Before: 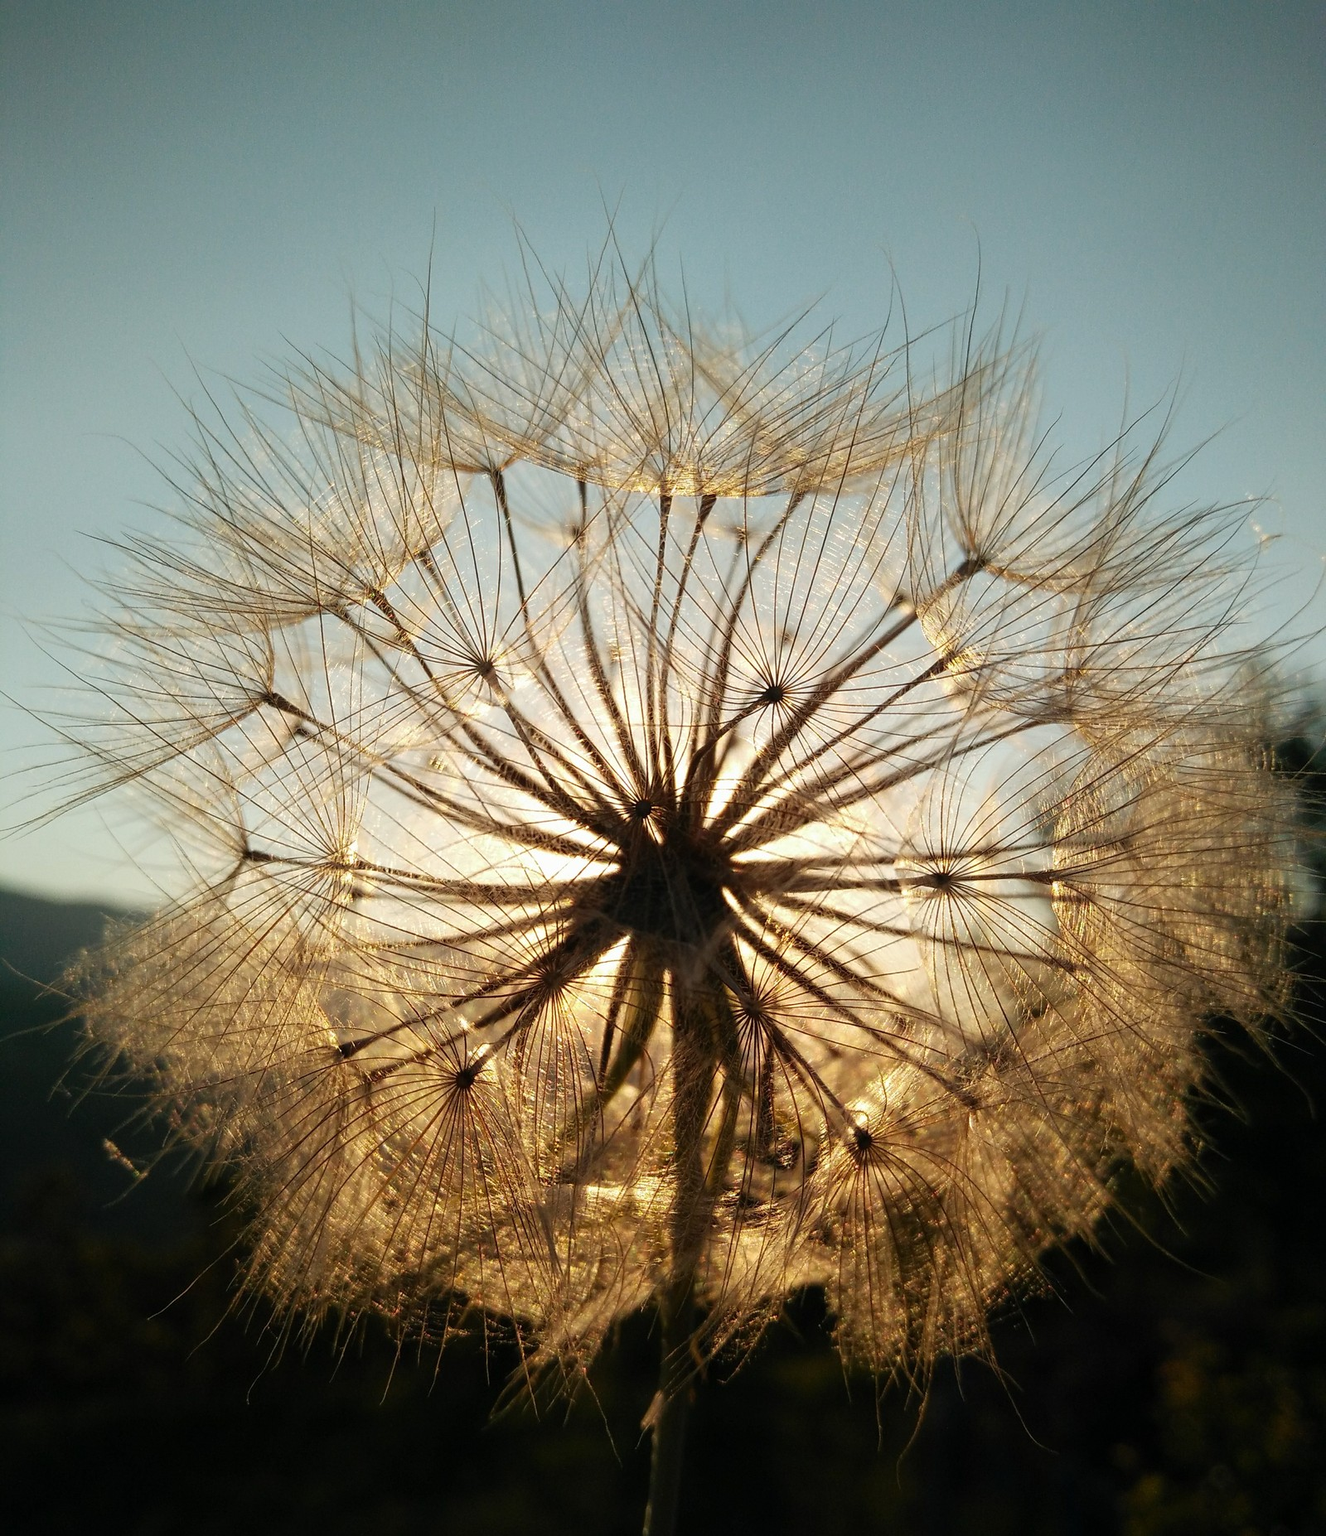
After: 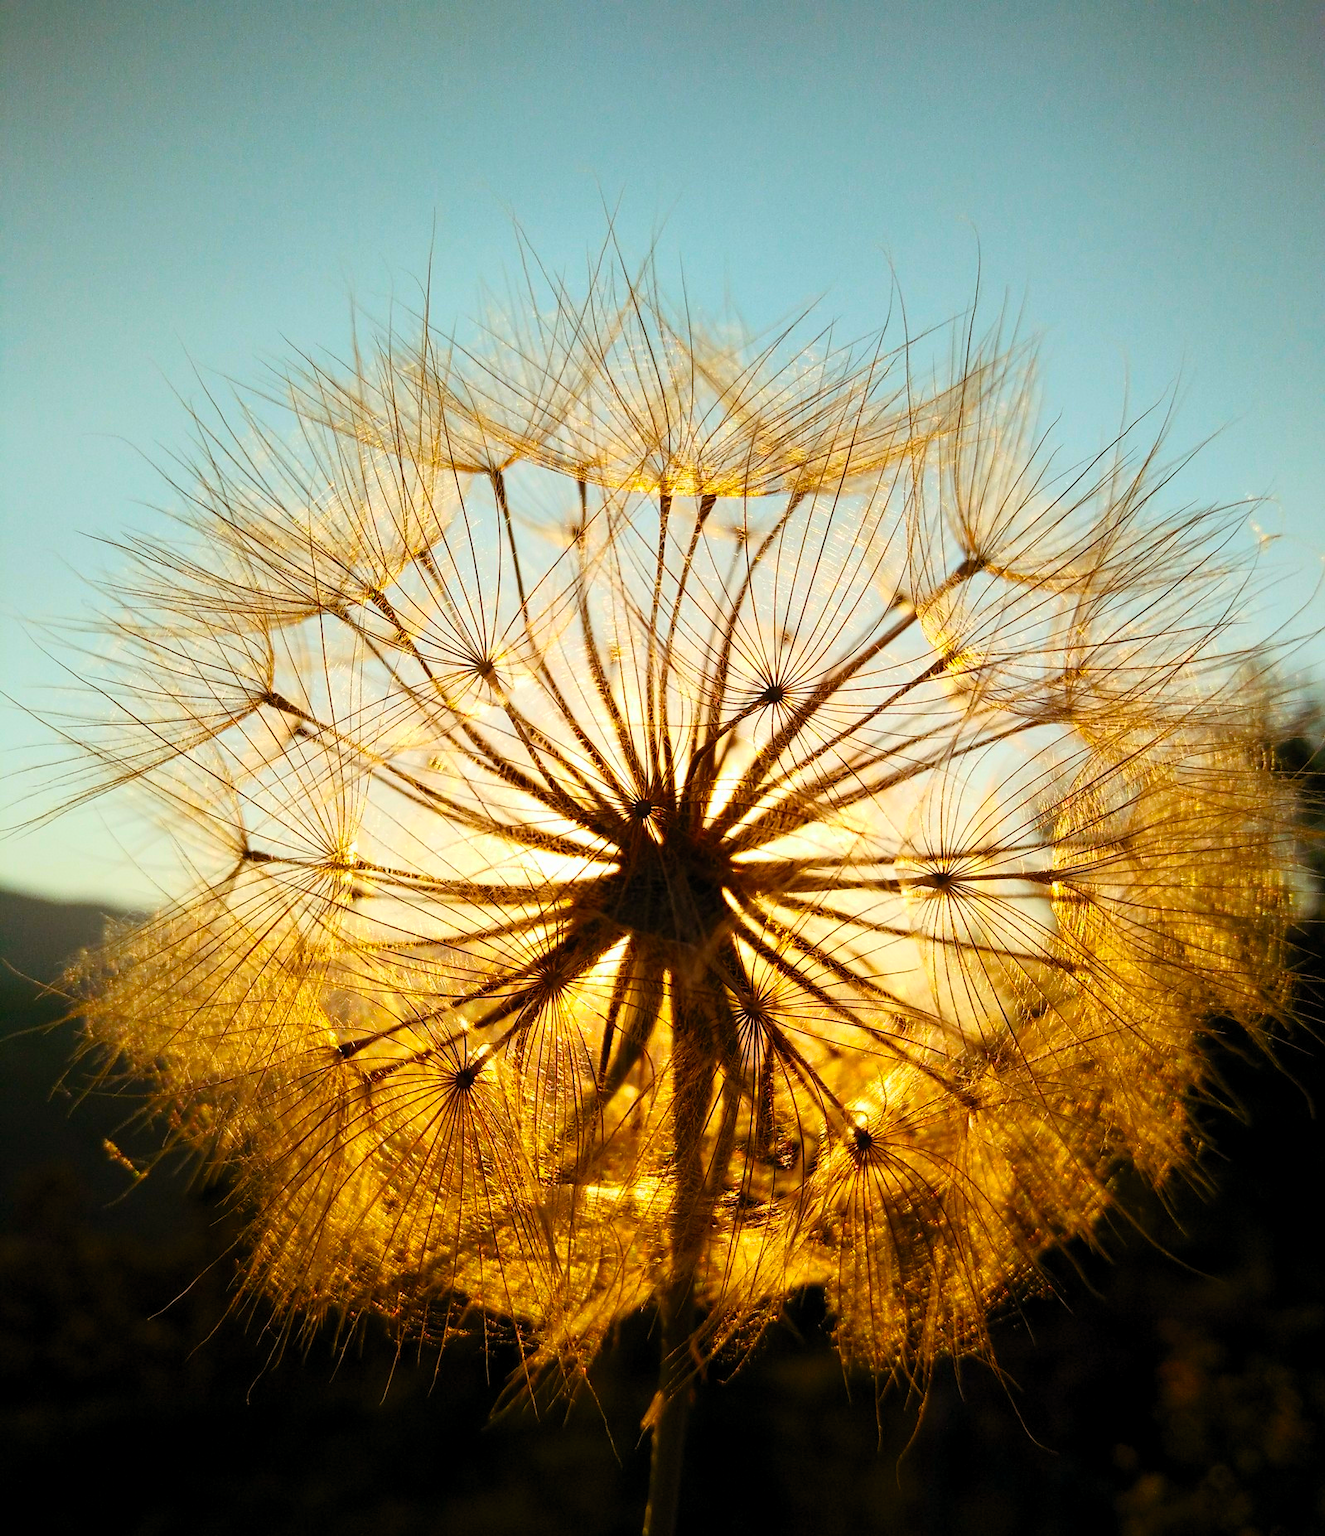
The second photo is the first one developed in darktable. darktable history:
exposure: black level correction 0.002, compensate highlight preservation false
color balance rgb: shadows lift › chroma 9.822%, shadows lift › hue 46.93°, linear chroma grading › global chroma 9.879%, perceptual saturation grading › global saturation 30.666%, global vibrance 20%
contrast brightness saturation: contrast 0.2, brightness 0.159, saturation 0.223
